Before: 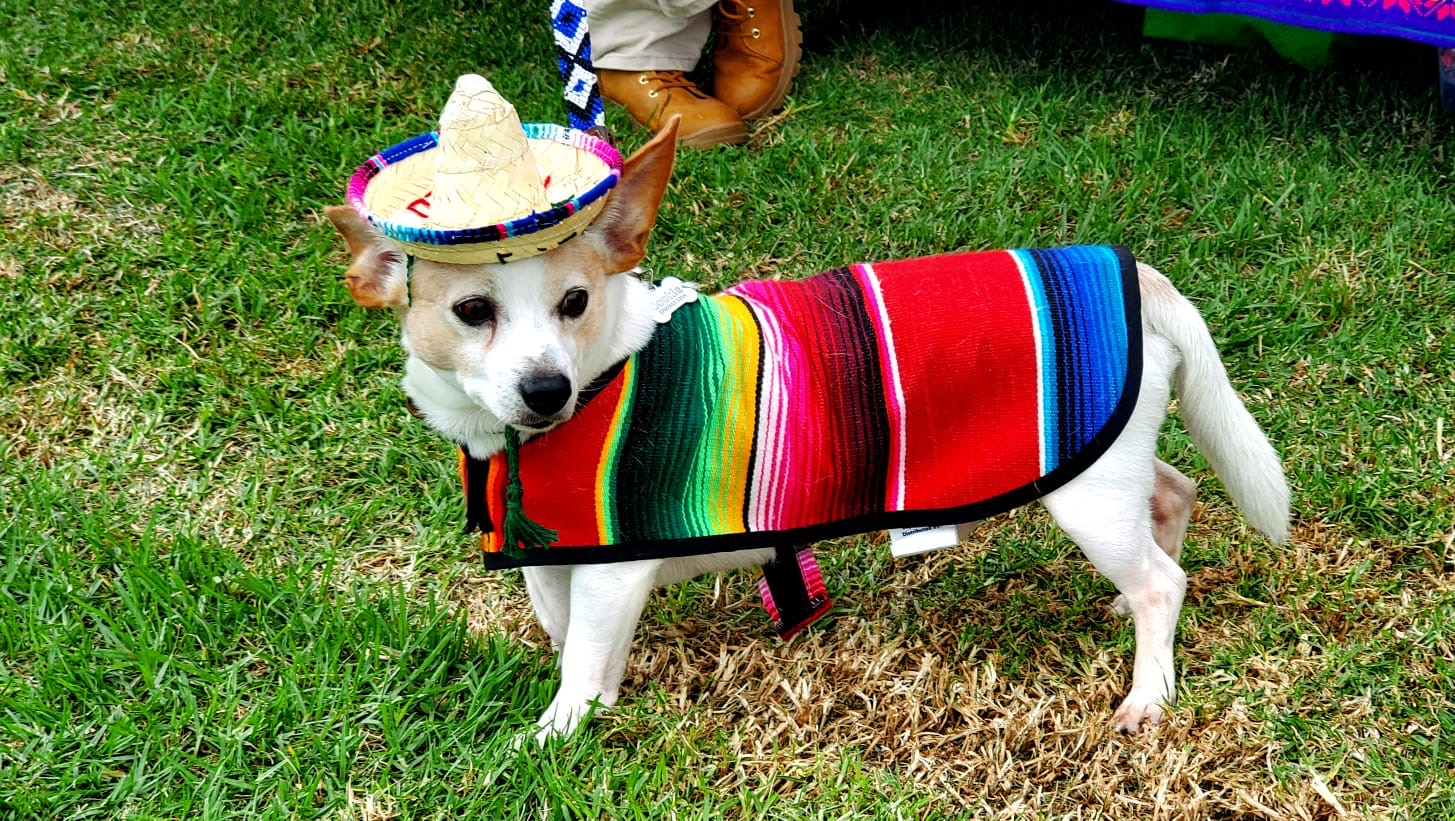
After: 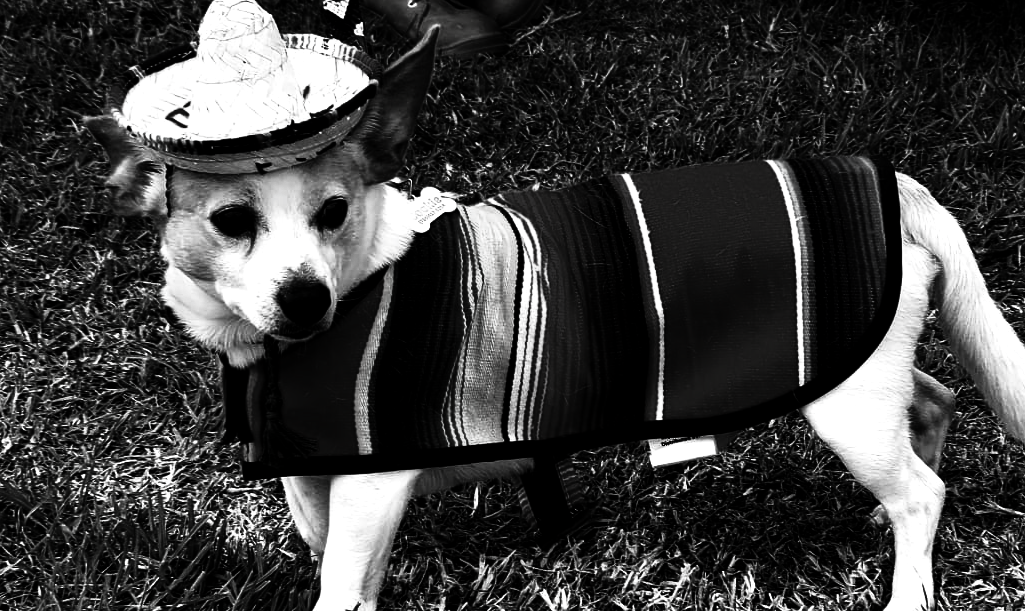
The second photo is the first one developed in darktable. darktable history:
color calibration: illuminant as shot in camera, x 0.358, y 0.373, temperature 4628.91 K
contrast brightness saturation: contrast -0.028, brightness -0.596, saturation -0.996
tone curve: curves: ch0 [(0, 0) (0.139, 0.067) (0.319, 0.269) (0.498, 0.505) (0.725, 0.824) (0.864, 0.945) (0.985, 1)]; ch1 [(0, 0) (0.291, 0.197) (0.456, 0.426) (0.495, 0.488) (0.557, 0.578) (0.599, 0.644) (0.702, 0.786) (1, 1)]; ch2 [(0, 0) (0.125, 0.089) (0.353, 0.329) (0.447, 0.43) (0.557, 0.566) (0.63, 0.667) (1, 1)], preserve colors none
crop and rotate: left 16.577%, top 10.978%, right 12.956%, bottom 14.538%
color balance rgb: shadows fall-off 299.583%, white fulcrum 2 EV, highlights fall-off 299.31%, linear chroma grading › global chroma 8.808%, perceptual saturation grading › global saturation 25.146%, perceptual saturation grading › highlights -50.316%, perceptual saturation grading › shadows 30.805%, mask middle-gray fulcrum 99.27%, contrast gray fulcrum 38.424%, contrast 14.366%
